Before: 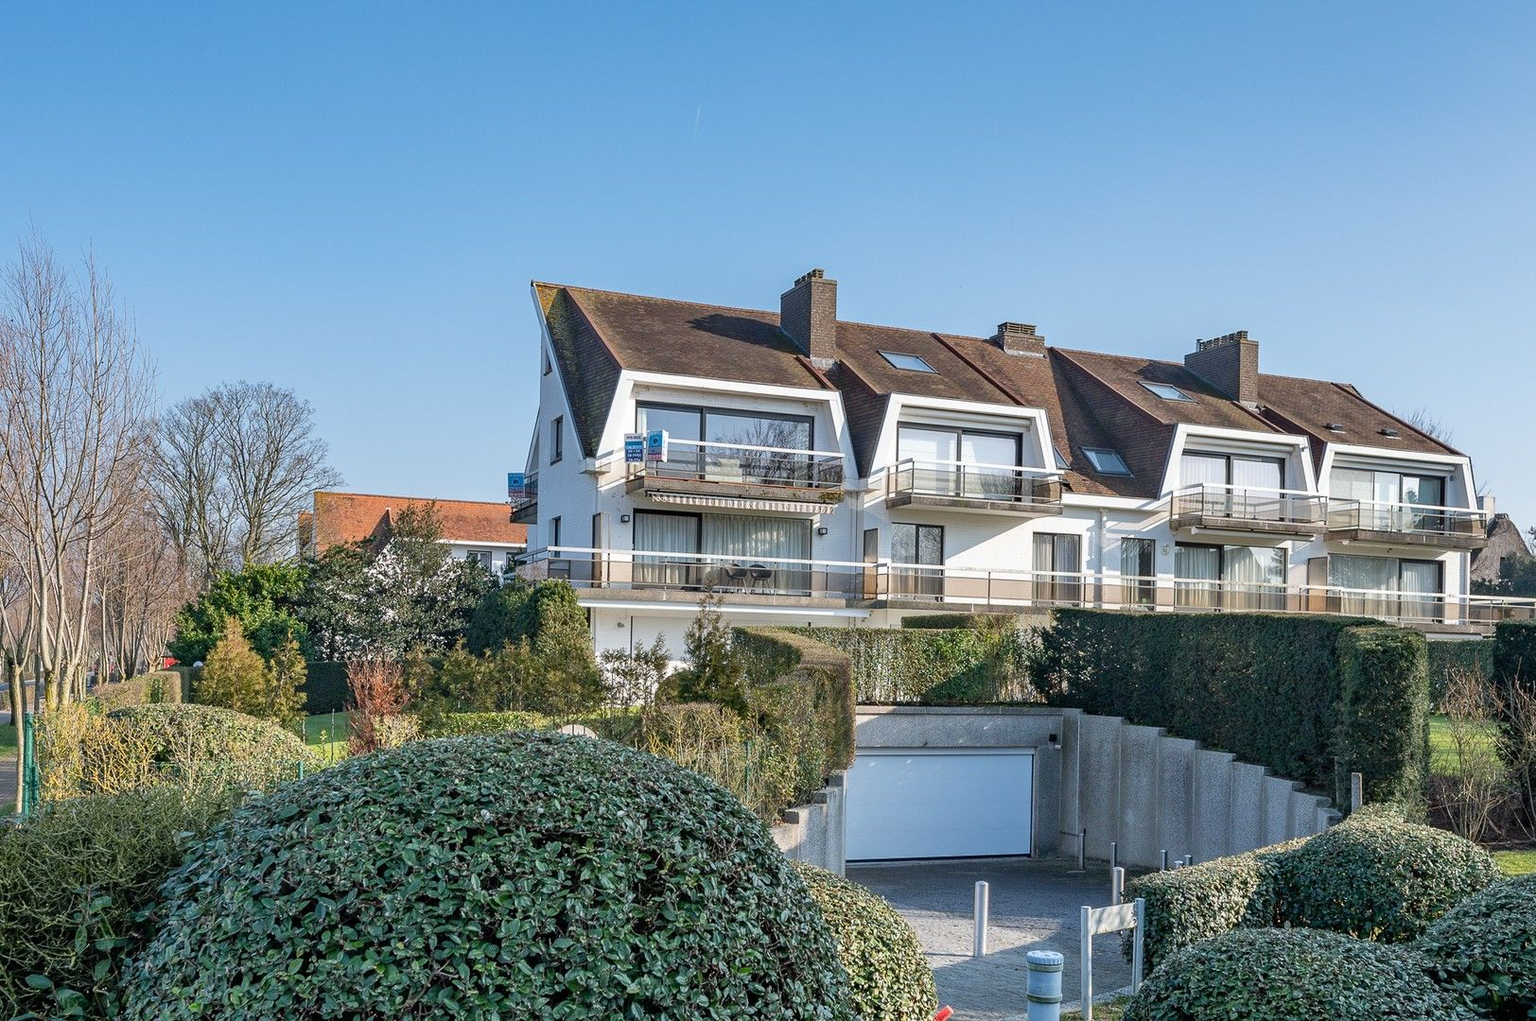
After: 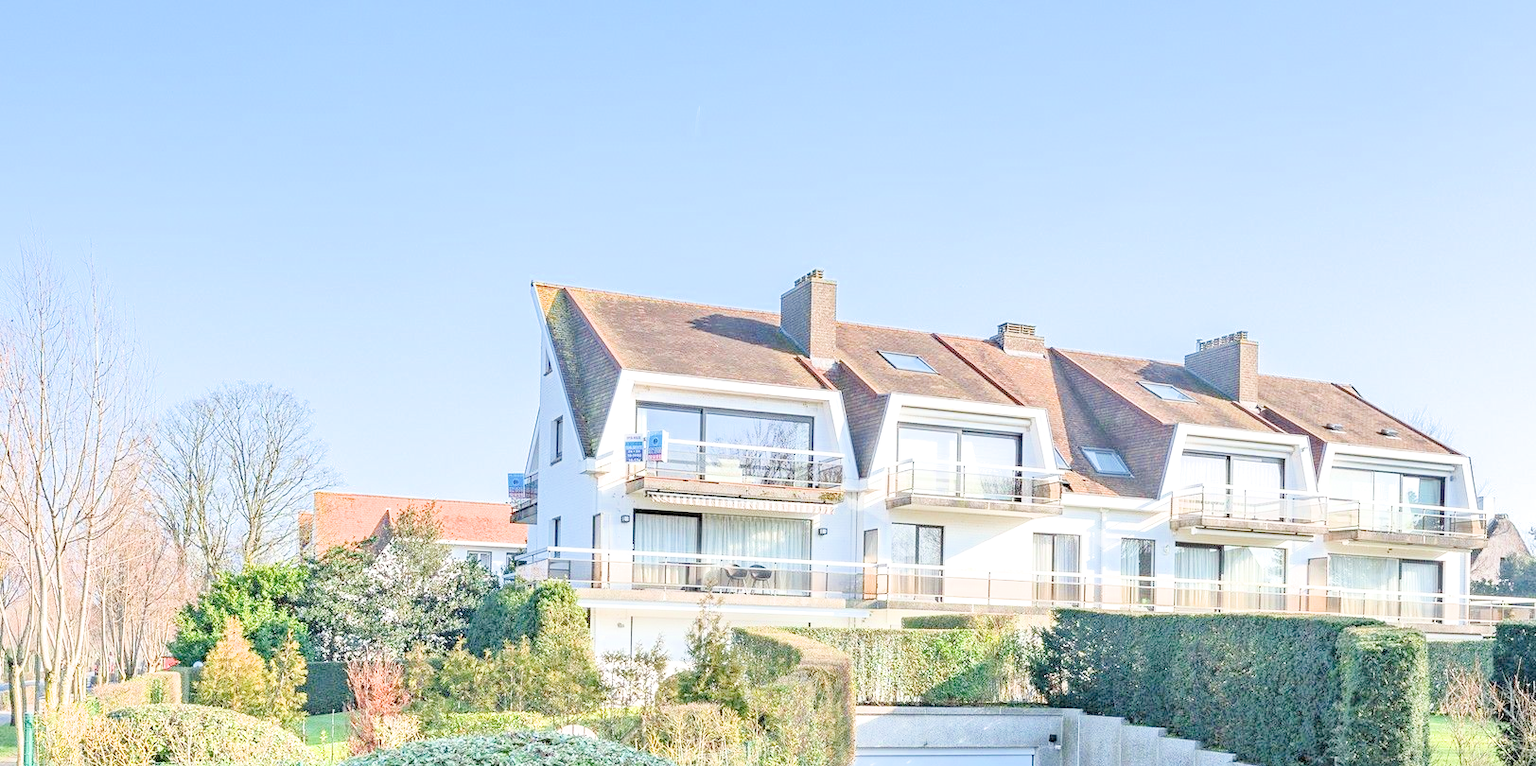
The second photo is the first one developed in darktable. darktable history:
filmic rgb: black relative exposure -8.83 EV, white relative exposure 4.98 EV, threshold 5.96 EV, target black luminance 0%, hardness 3.76, latitude 66.73%, contrast 0.817, highlights saturation mix 10.67%, shadows ↔ highlights balance 20.47%, enable highlight reconstruction true
crop: bottom 24.993%
exposure: exposure 2.975 EV, compensate highlight preservation false
